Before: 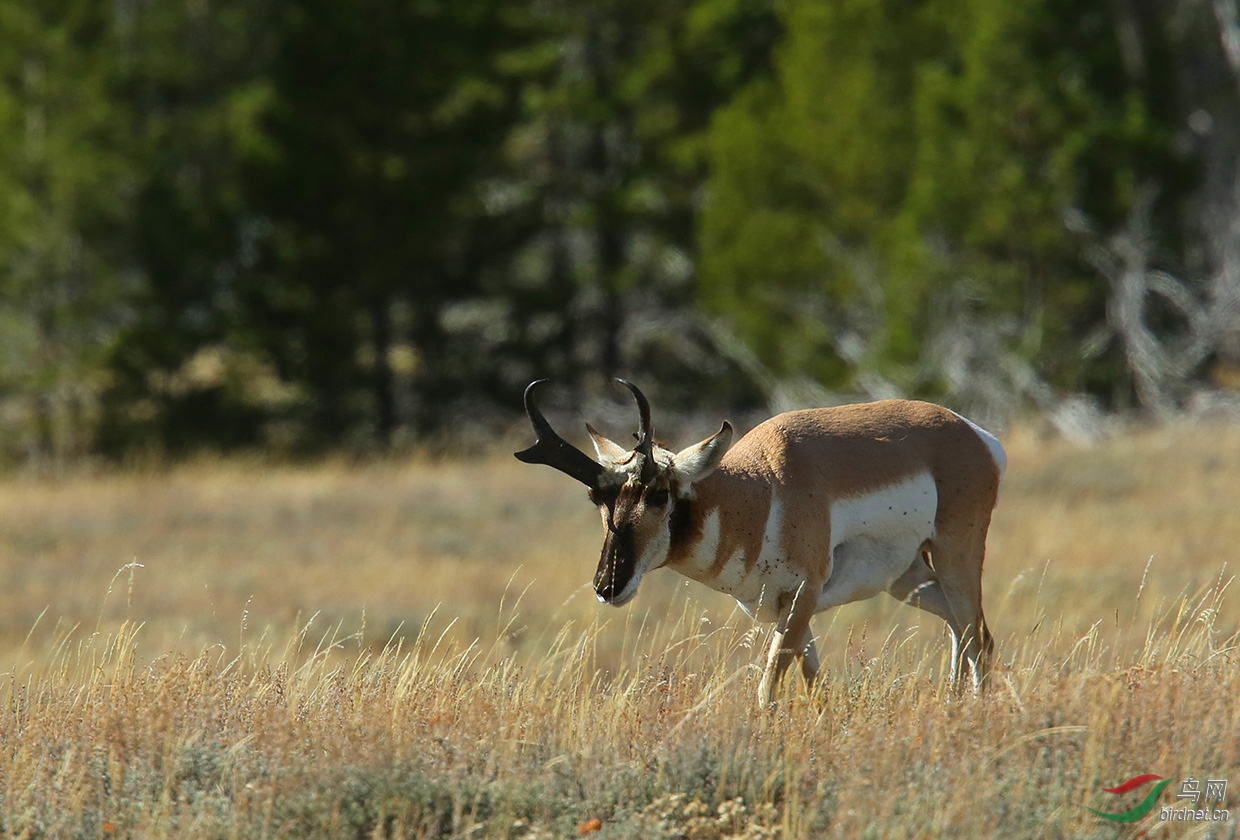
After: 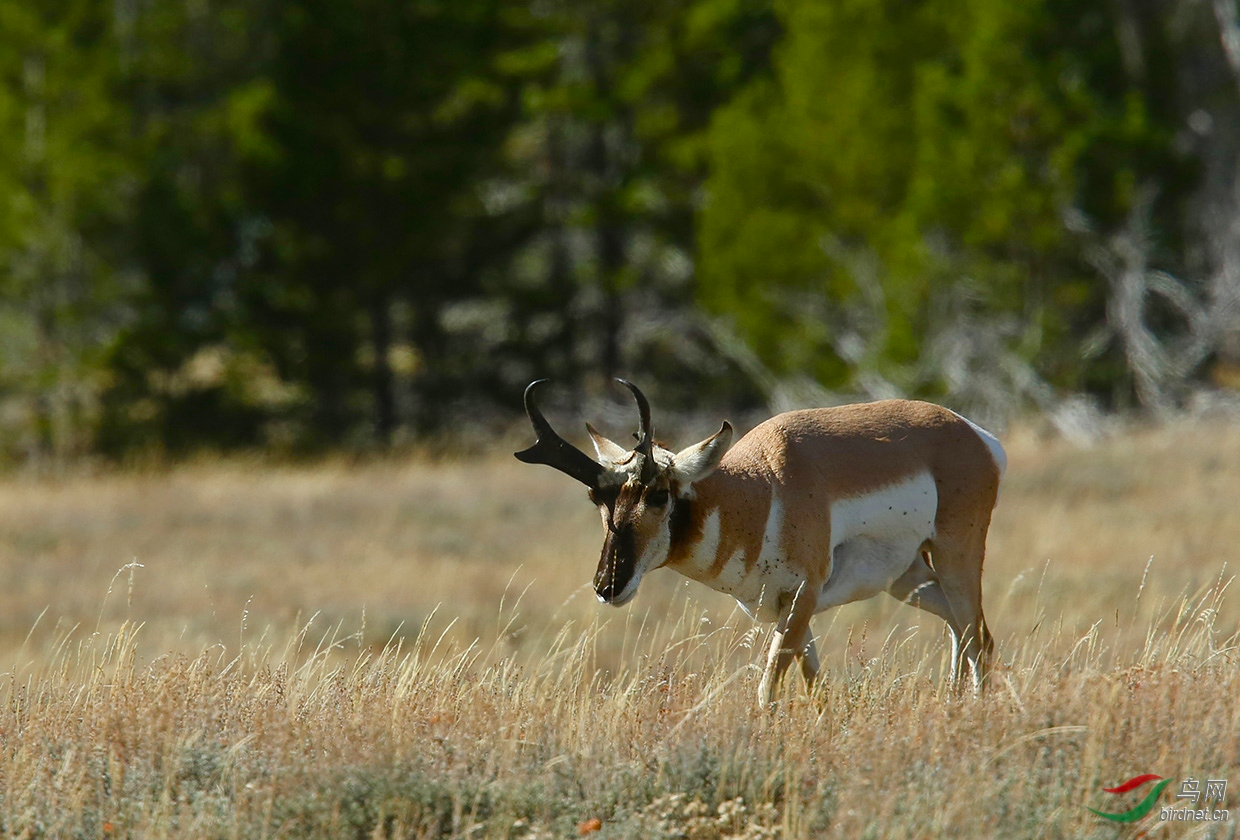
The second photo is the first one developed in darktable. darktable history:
color balance rgb: perceptual saturation grading › global saturation 20%, perceptual saturation grading › highlights -49.835%, perceptual saturation grading › shadows 24.817%
